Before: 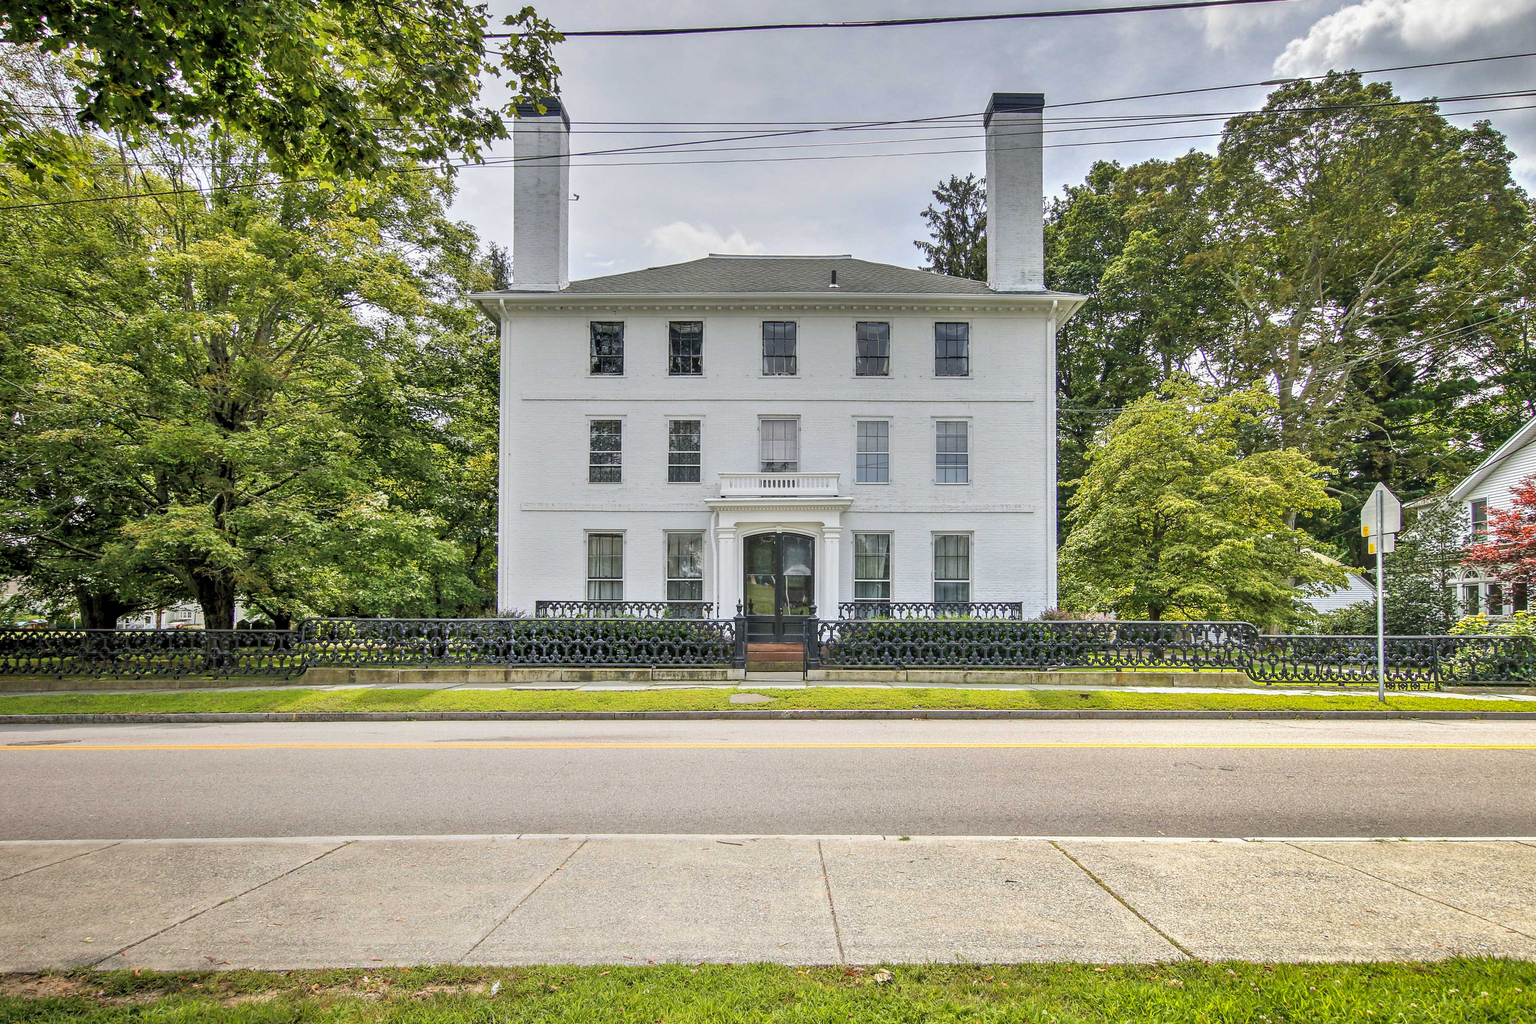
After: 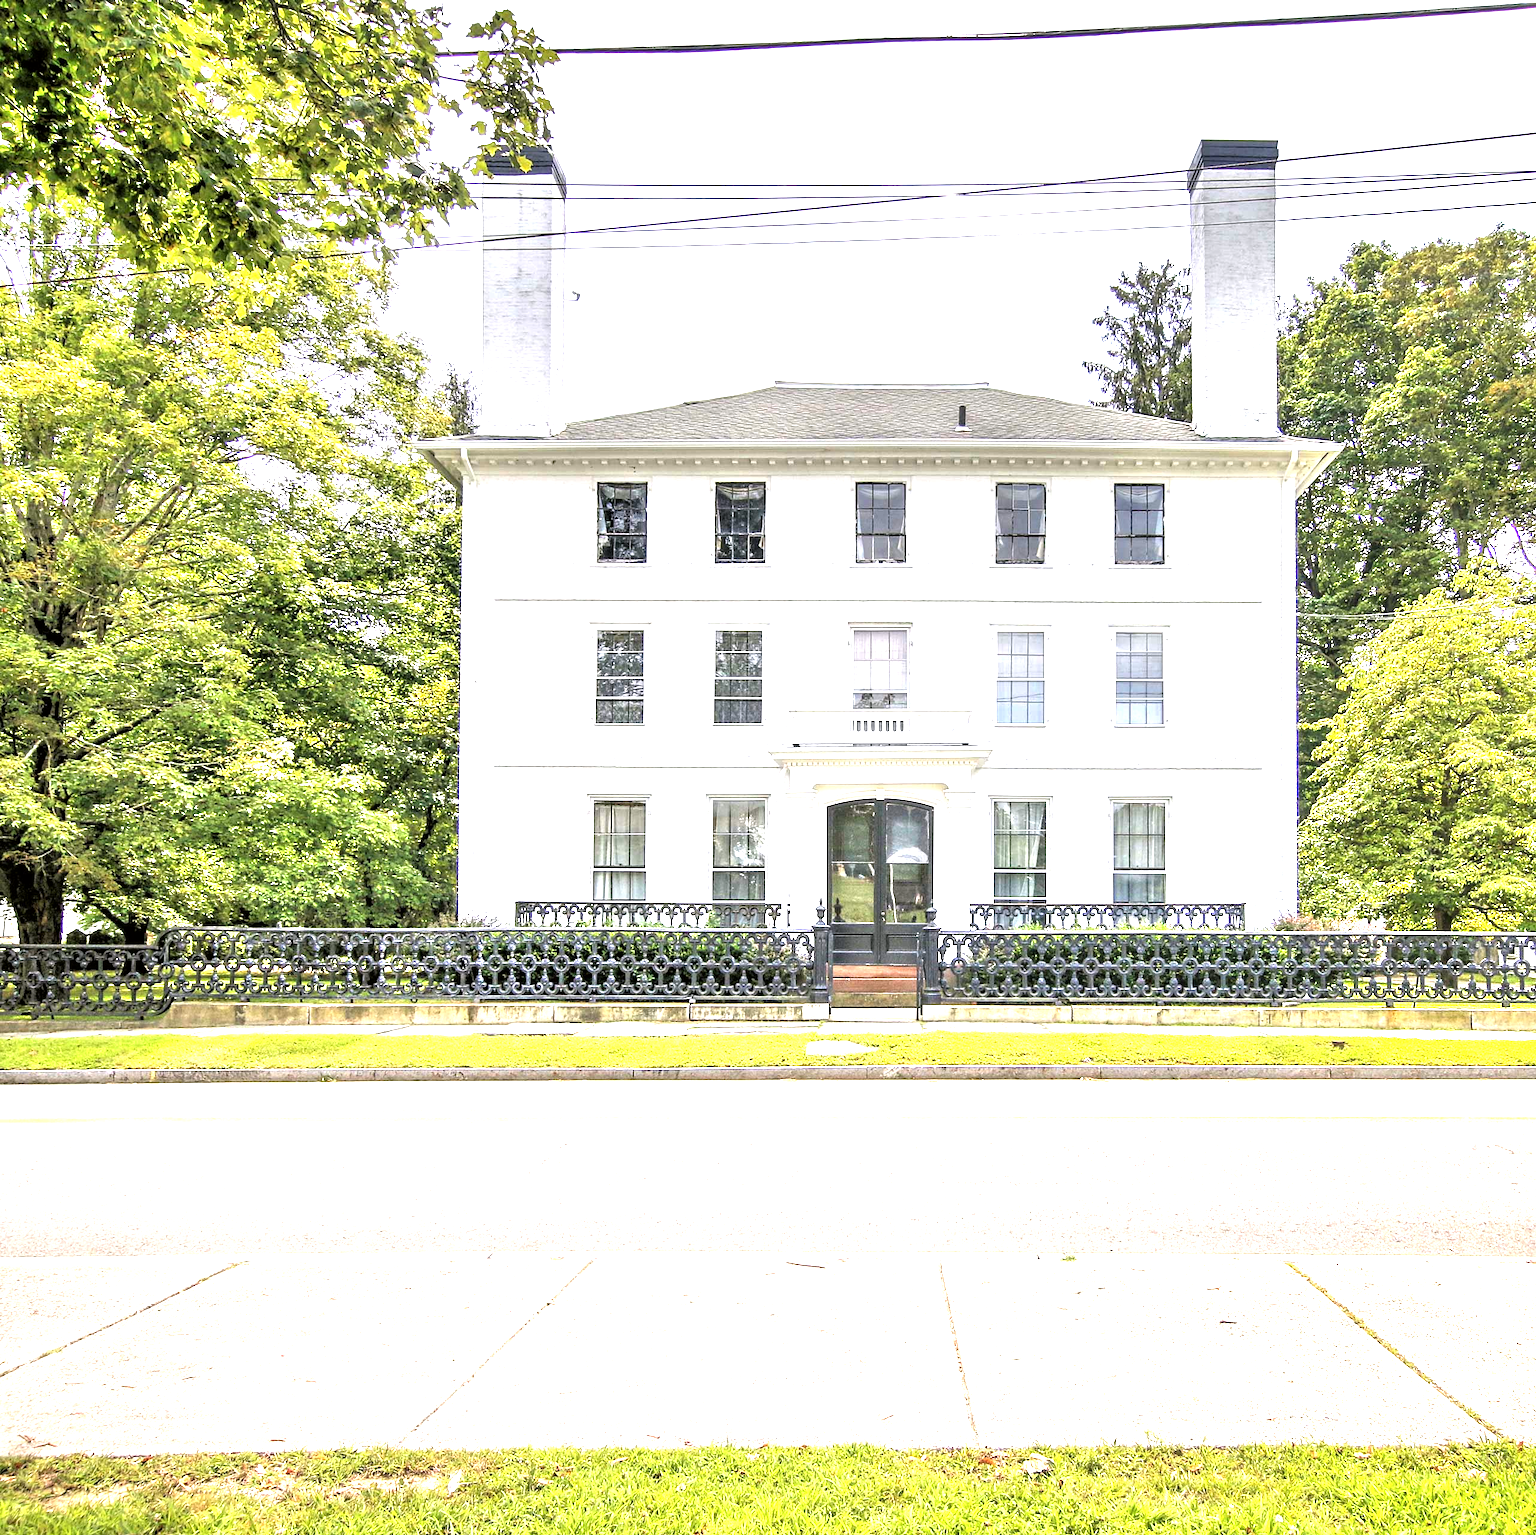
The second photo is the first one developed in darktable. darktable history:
exposure: exposure 1.001 EV, compensate exposure bias true, compensate highlight preservation false
crop and rotate: left 12.544%, right 20.793%
levels: black 0.089%
color correction: highlights a* 3.08, highlights b* -1.44, shadows a* -0.1, shadows b* 2.27, saturation 0.981
tone equalizer: -8 EV -0.754 EV, -7 EV -0.706 EV, -6 EV -0.618 EV, -5 EV -0.399 EV, -3 EV 0.373 EV, -2 EV 0.6 EV, -1 EV 0.683 EV, +0 EV 0.765 EV
